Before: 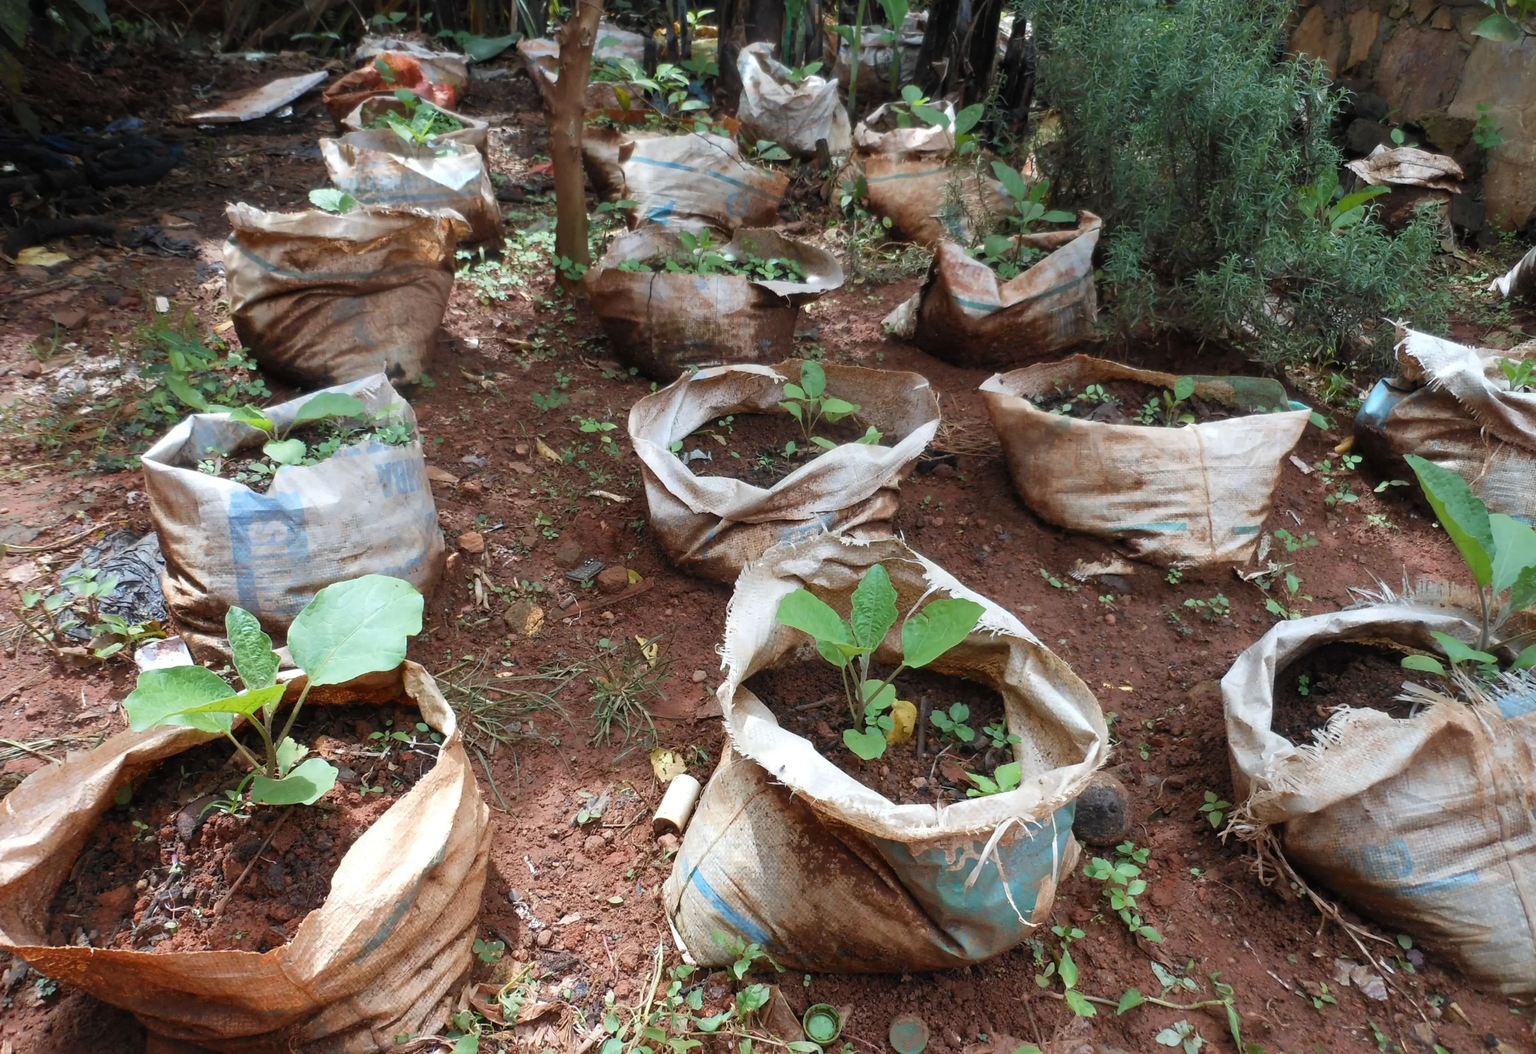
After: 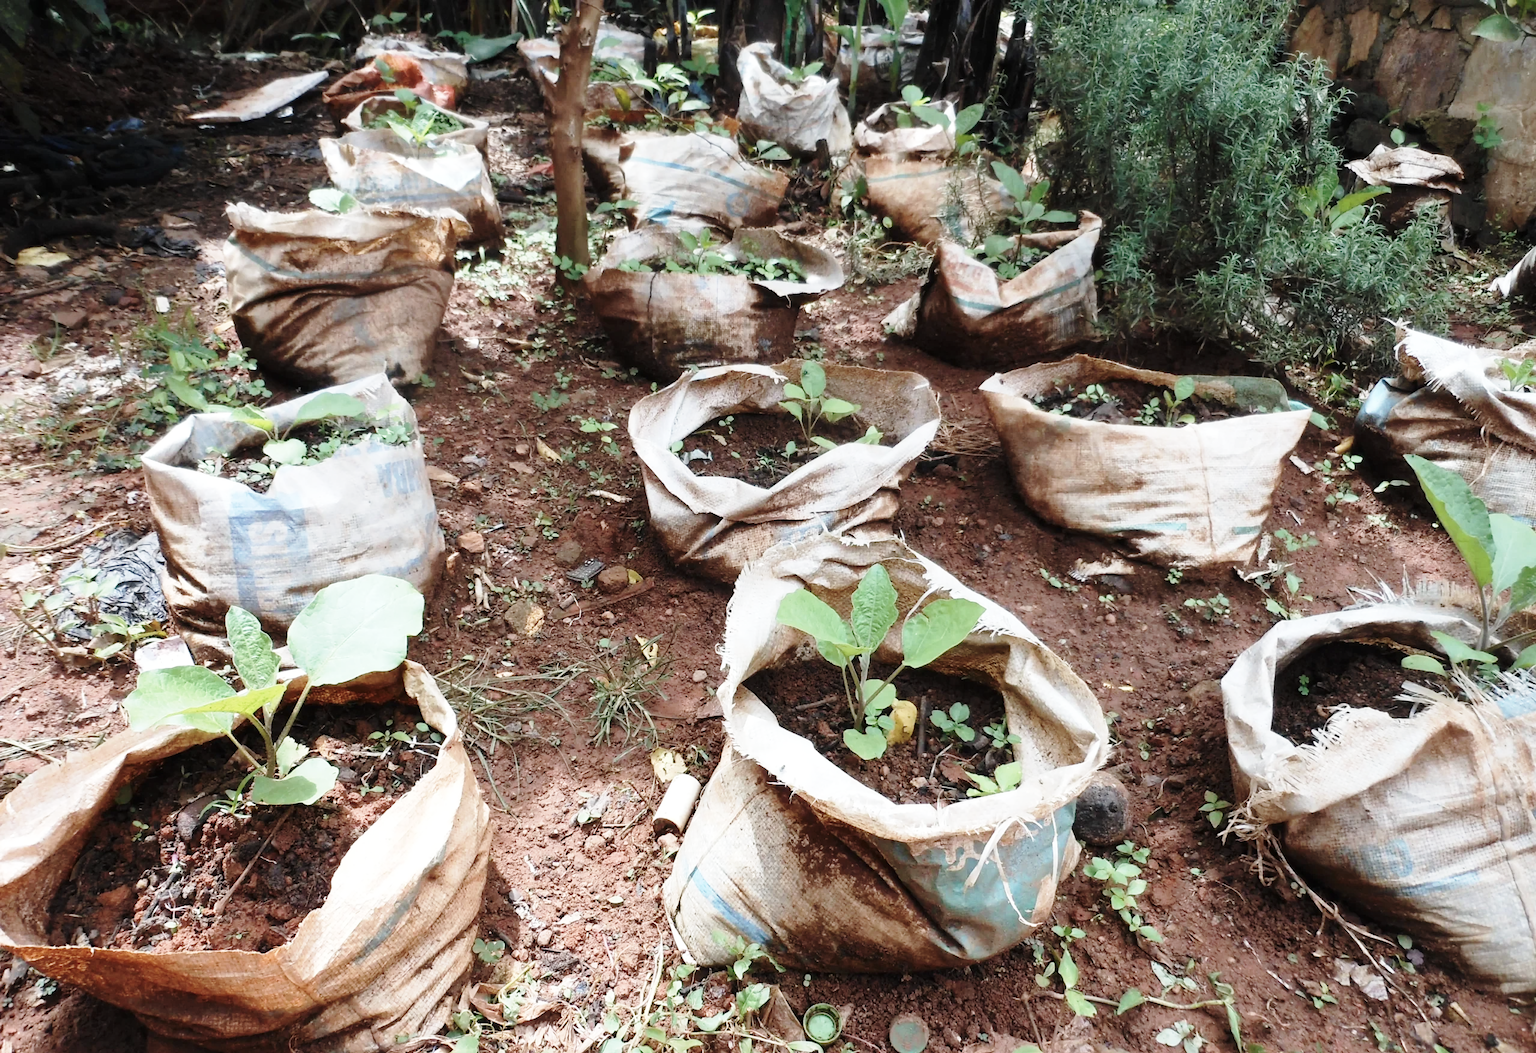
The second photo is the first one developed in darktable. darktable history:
base curve: curves: ch0 [(0, 0) (0.028, 0.03) (0.121, 0.232) (0.46, 0.748) (0.859, 0.968) (1, 1)], preserve colors none
contrast brightness saturation: contrast 0.1, saturation -0.3
